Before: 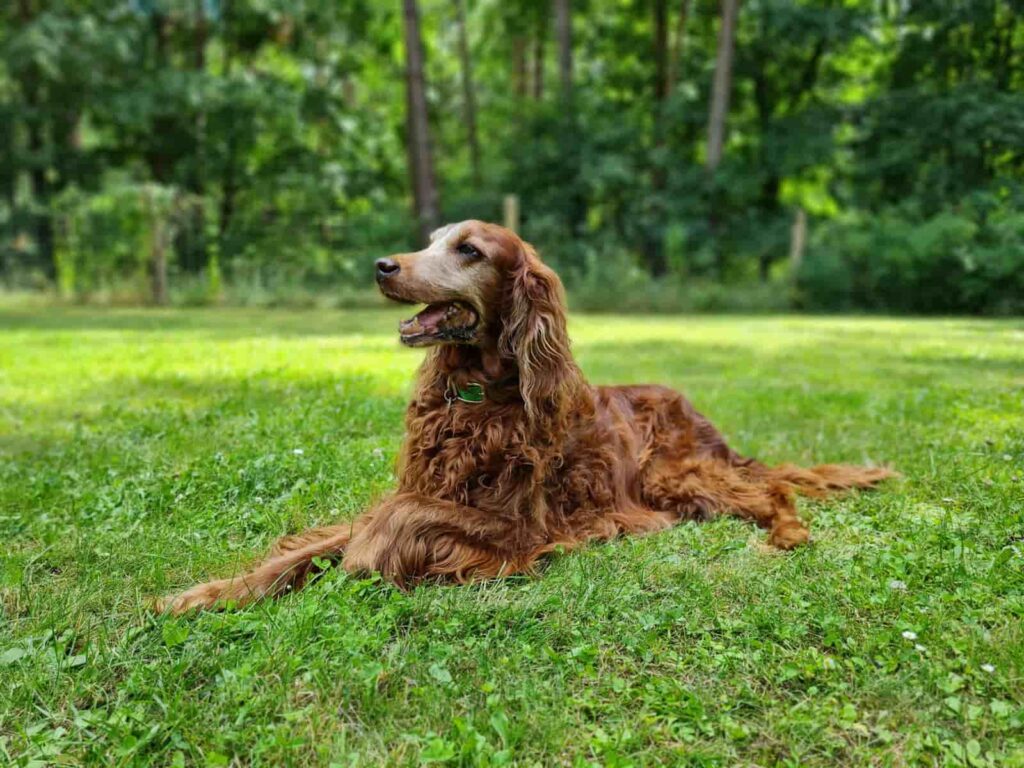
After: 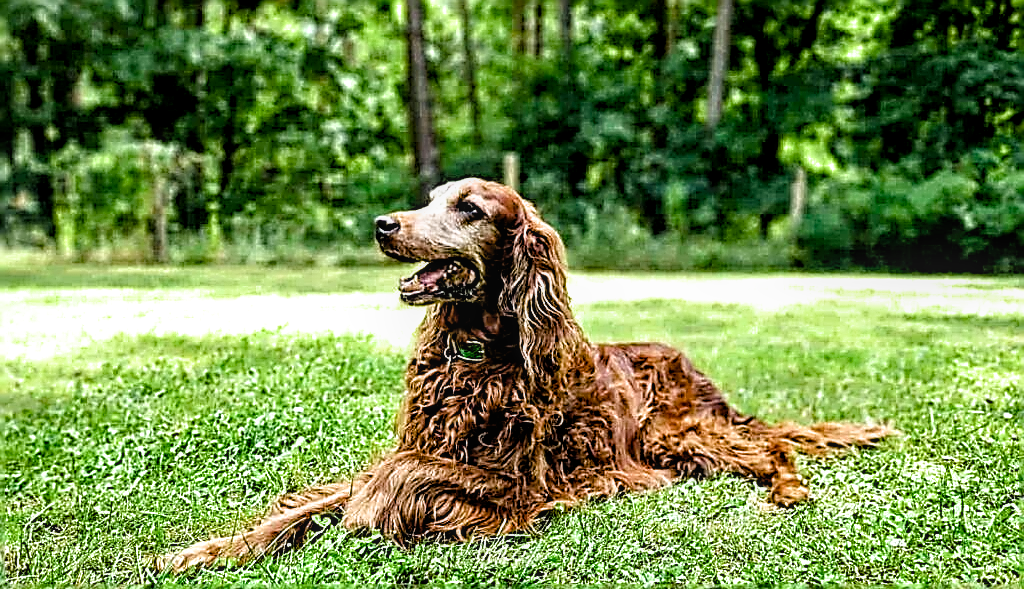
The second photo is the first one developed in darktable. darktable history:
exposure: black level correction 0, exposure 0.5 EV, compensate highlight preservation false
crop: top 5.575%, bottom 17.619%
sharpen: amount 1.999
color balance rgb: shadows lift › chroma 1.045%, shadows lift › hue 216.5°, global offset › luminance -0.493%, perceptual saturation grading › global saturation 20%, perceptual saturation grading › highlights -50.332%, perceptual saturation grading › shadows 30.137%, global vibrance 20%
filmic rgb: black relative exposure -5.62 EV, white relative exposure 2.5 EV, target black luminance 0%, hardness 4.54, latitude 67.28%, contrast 1.441, shadows ↔ highlights balance -3.79%, color science v4 (2020)
local contrast: on, module defaults
